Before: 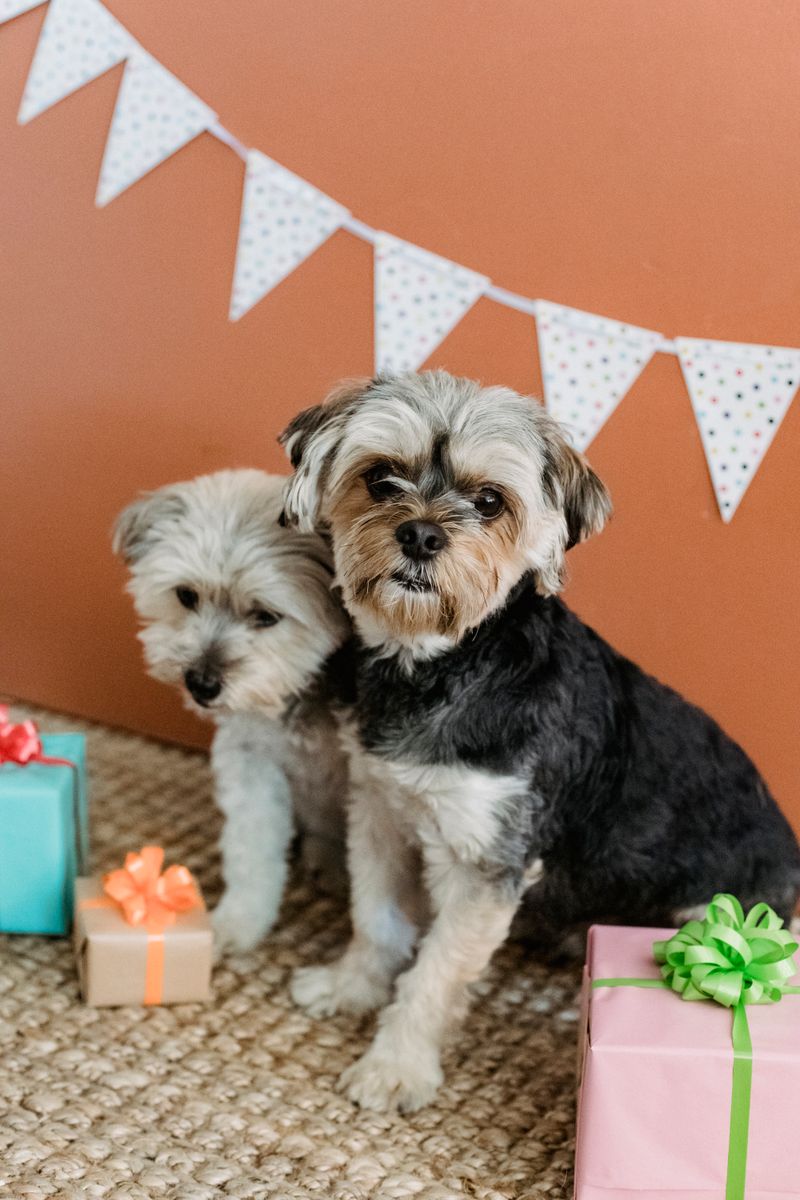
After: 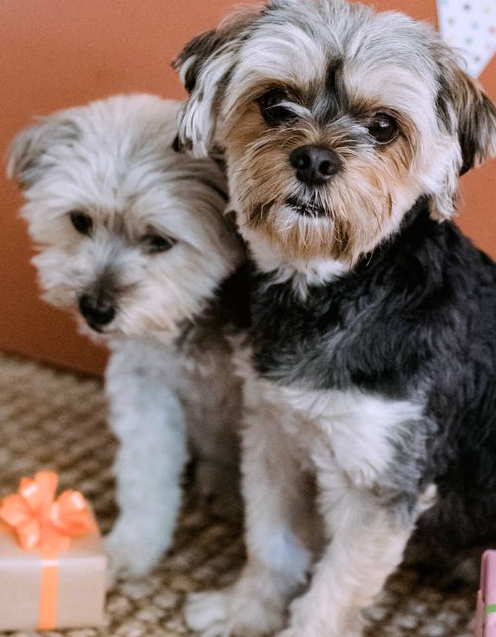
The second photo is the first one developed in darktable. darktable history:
crop: left 13.312%, top 31.28%, right 24.627%, bottom 15.582%
white balance: red 1.004, blue 1.096
